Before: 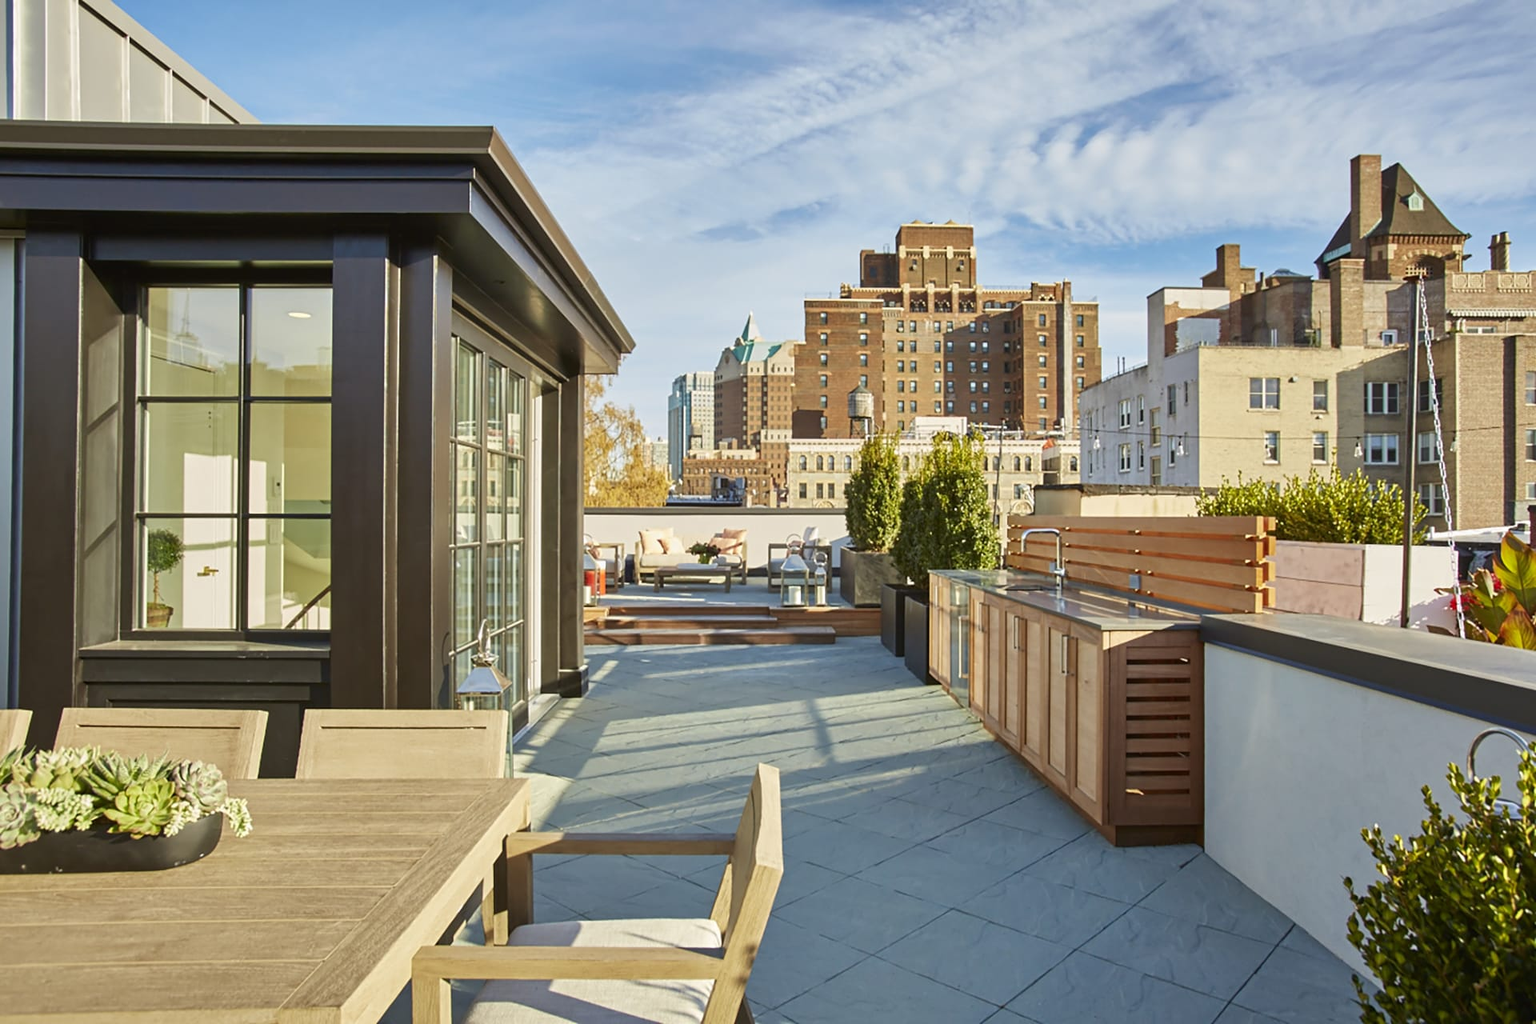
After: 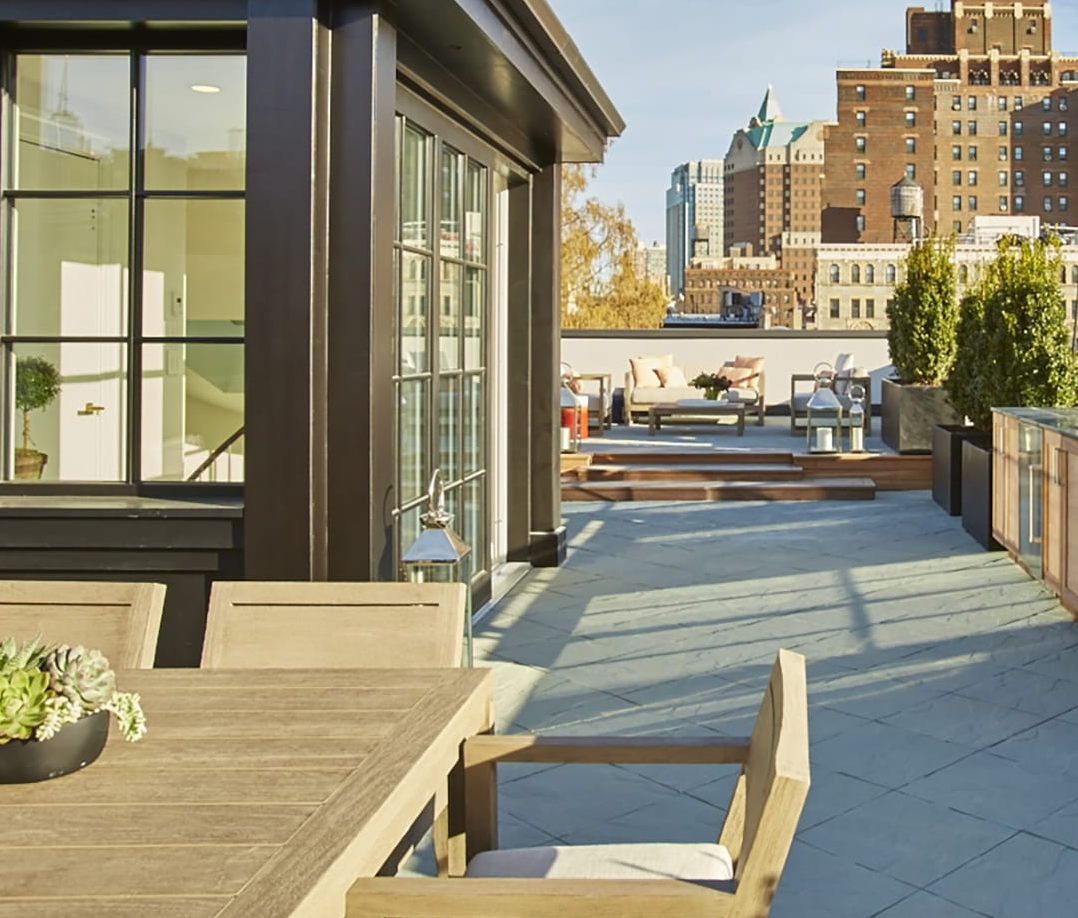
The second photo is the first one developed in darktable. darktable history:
crop: left 8.831%, top 23.852%, right 34.839%, bottom 4.3%
